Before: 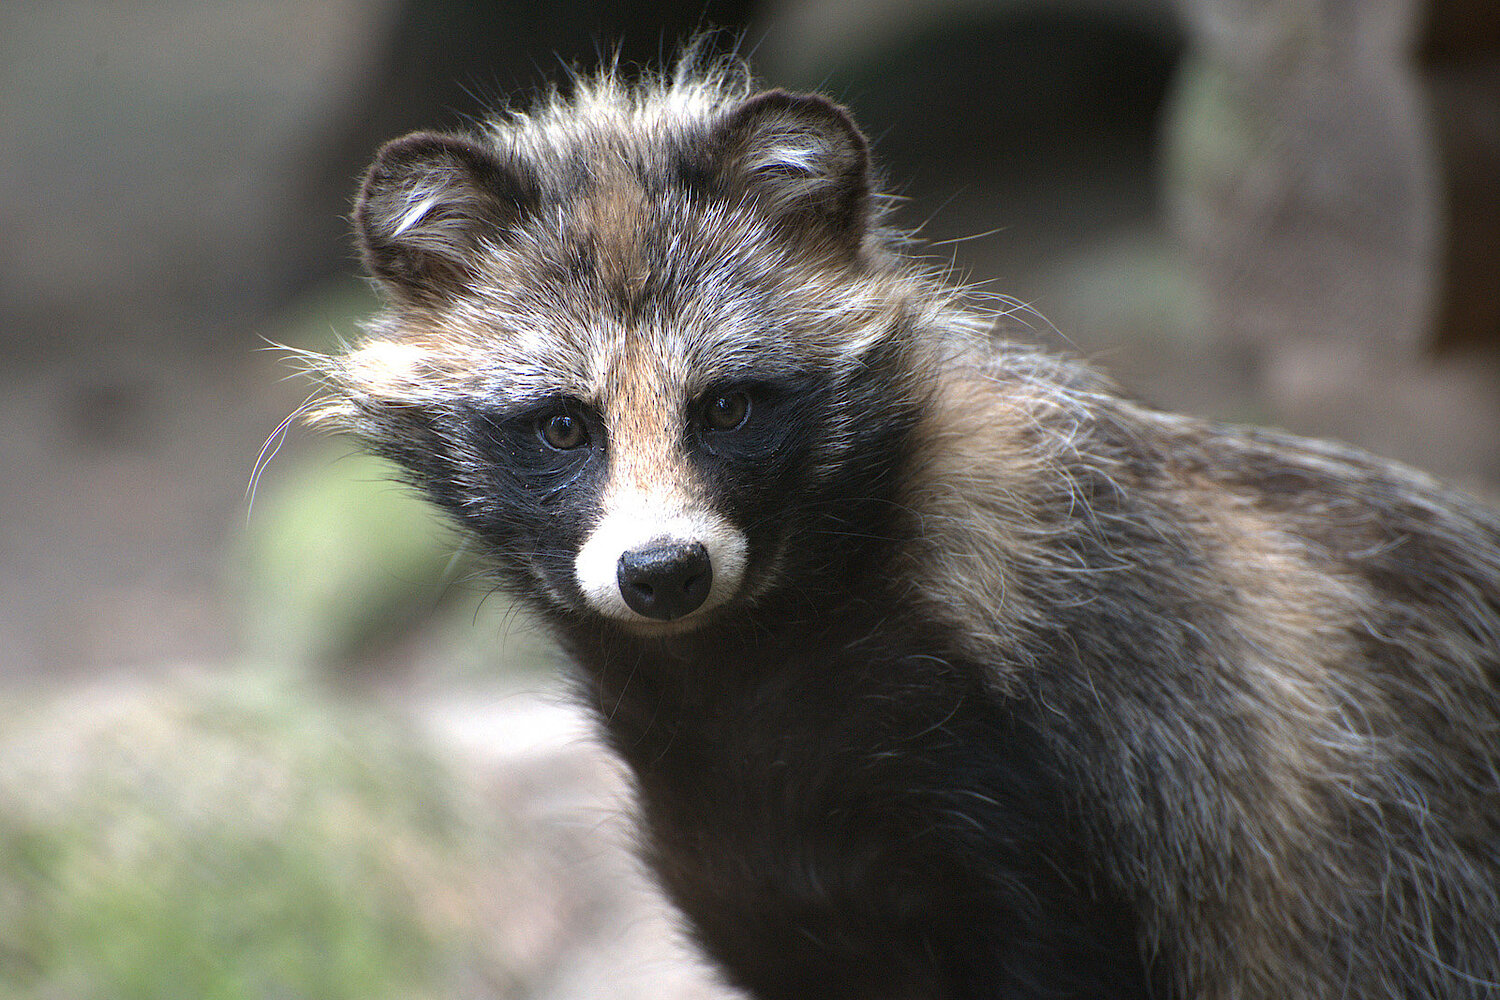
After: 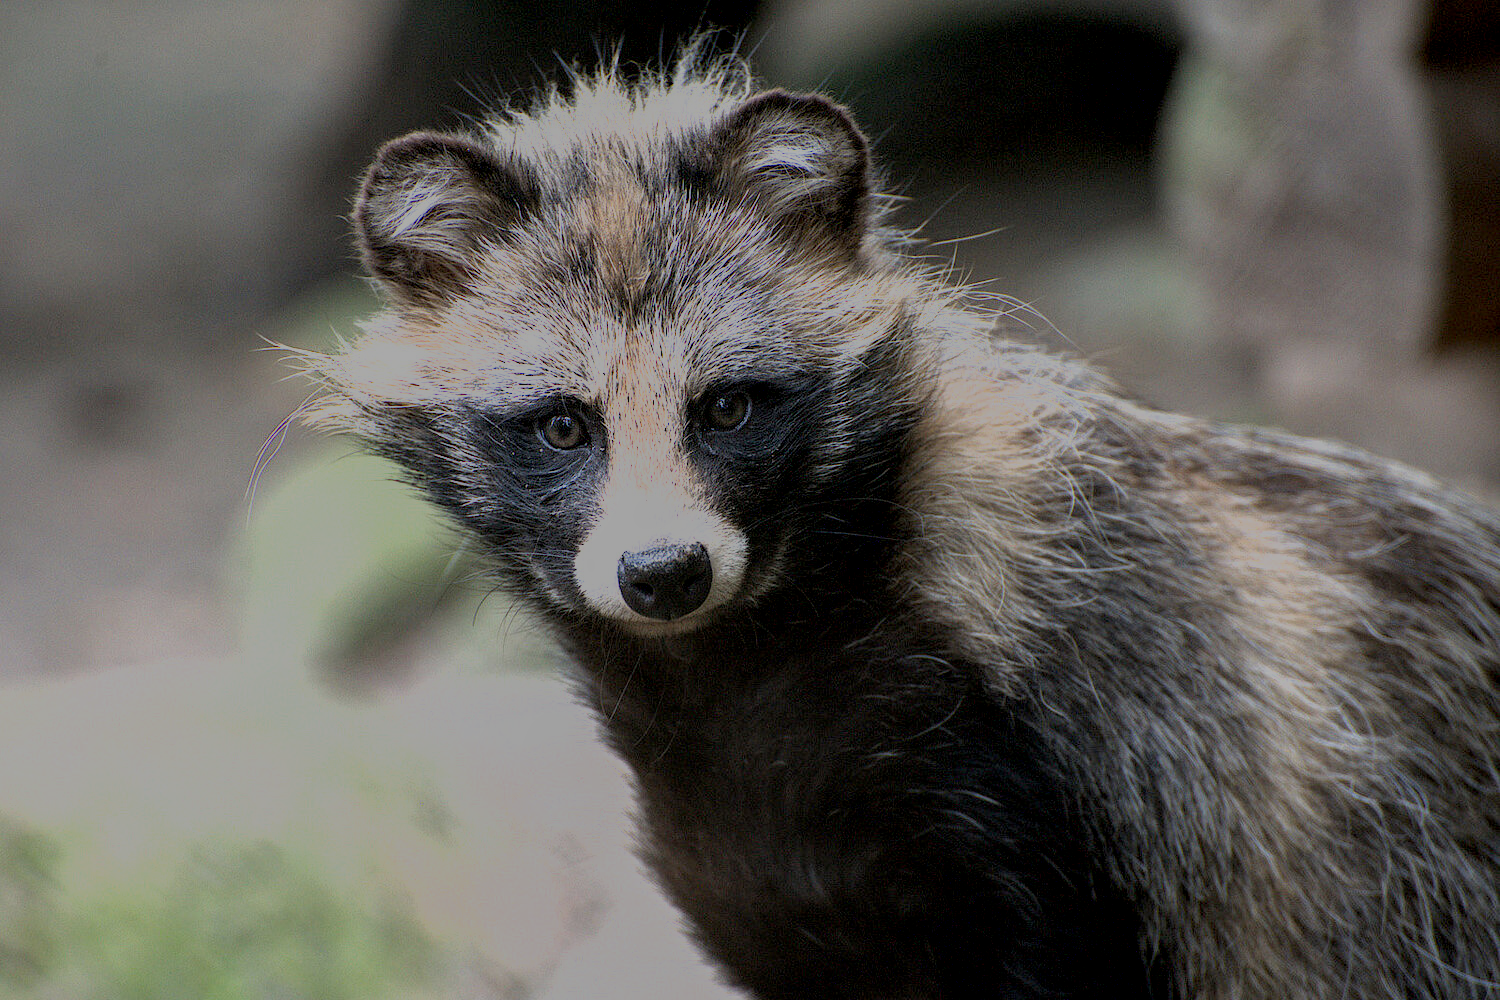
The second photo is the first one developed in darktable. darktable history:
exposure: black level correction 0.007, compensate highlight preservation false
local contrast: detail 130%
sharpen: radius 2.921, amount 0.858, threshold 47.373
filmic rgb: black relative exposure -12.94 EV, white relative exposure 4.05 EV, target white luminance 85.109%, hardness 6.29, latitude 41.98%, contrast 0.865, shadows ↔ highlights balance 8.36%
